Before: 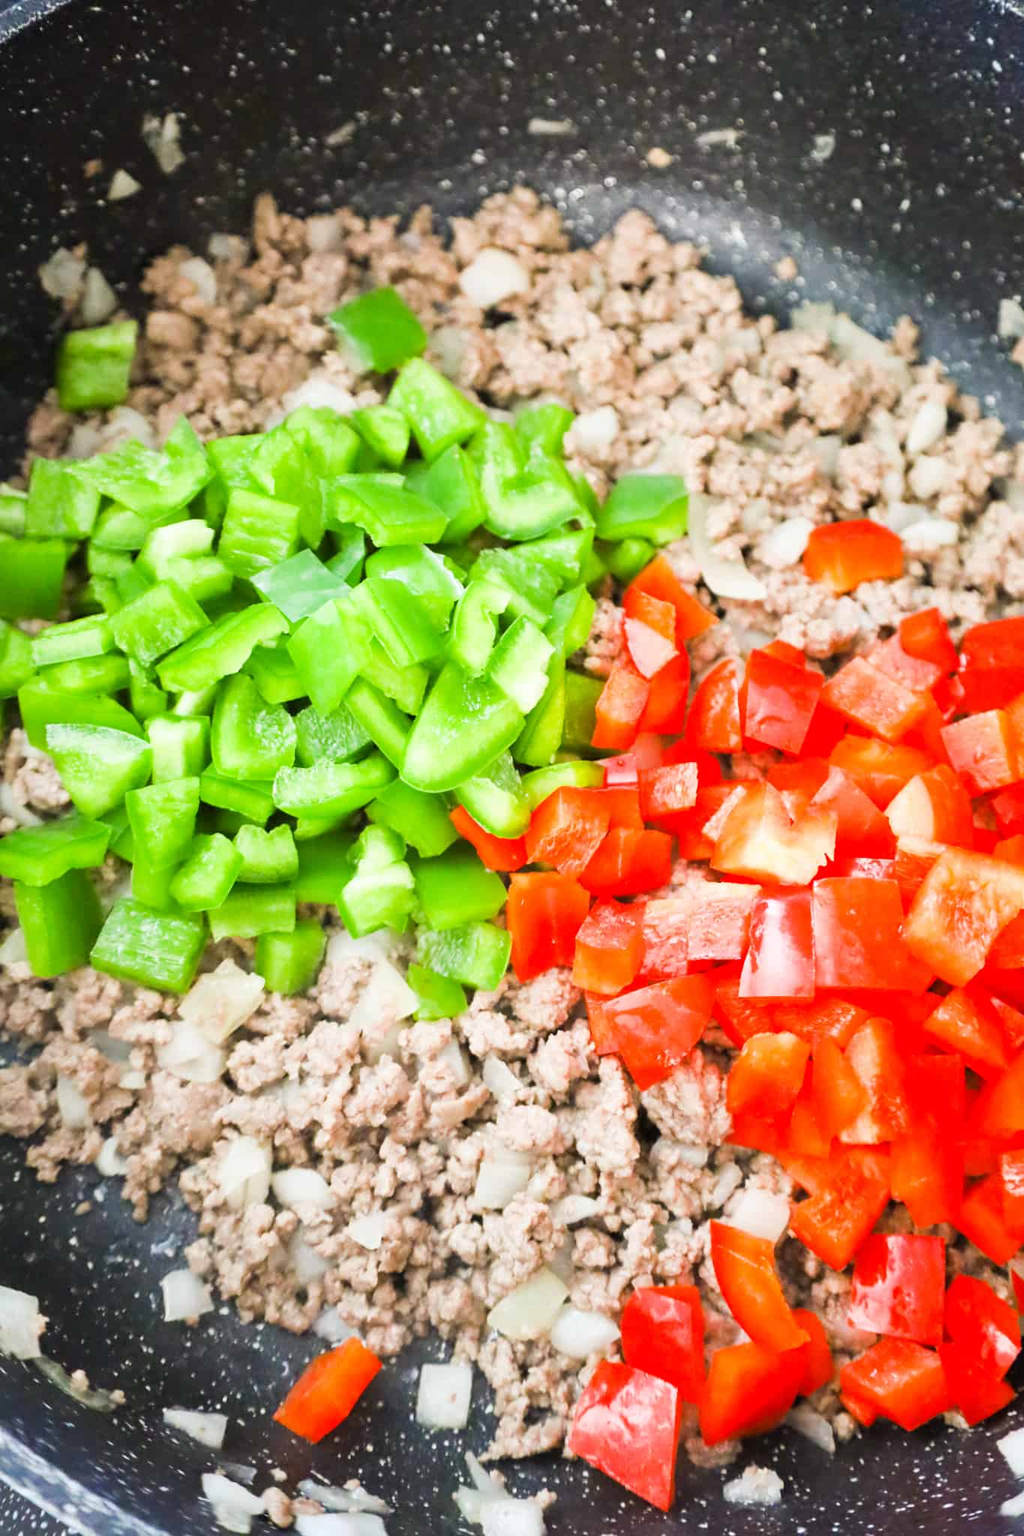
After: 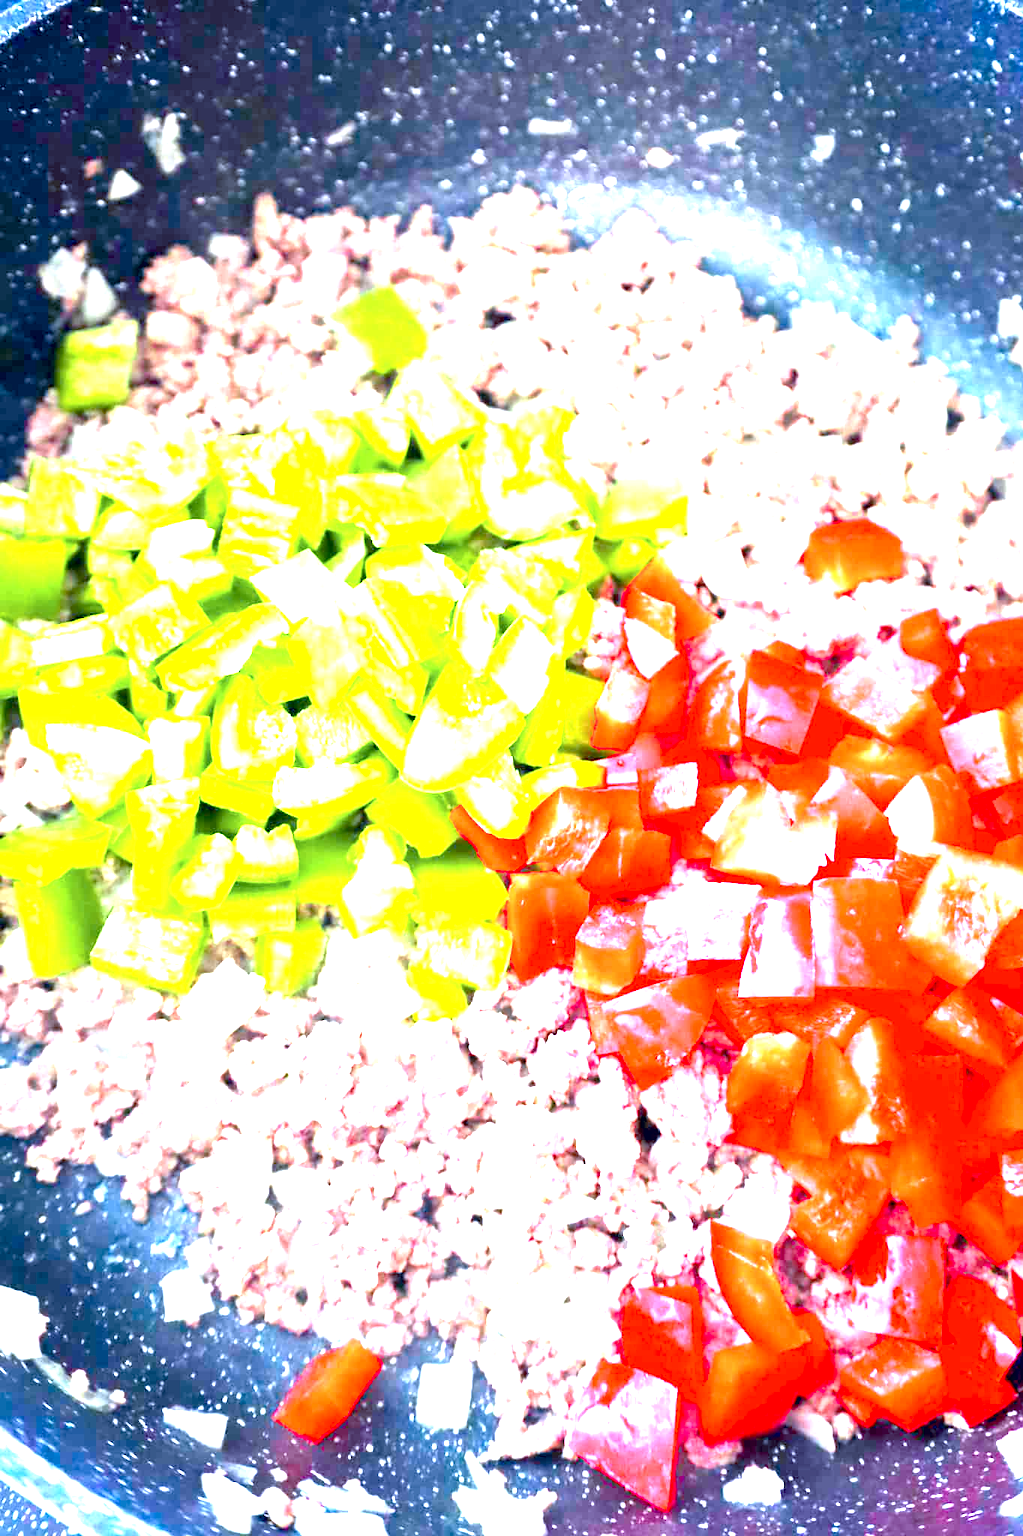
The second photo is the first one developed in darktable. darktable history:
tone curve: curves: ch1 [(0, 0) (0.108, 0.197) (0.5, 0.5) (0.681, 0.885) (1, 1)]; ch2 [(0, 0) (0.28, 0.151) (1, 1)], color space Lab, independent channels
exposure: black level correction 0.005, exposure 2.084 EV, compensate highlight preservation false
